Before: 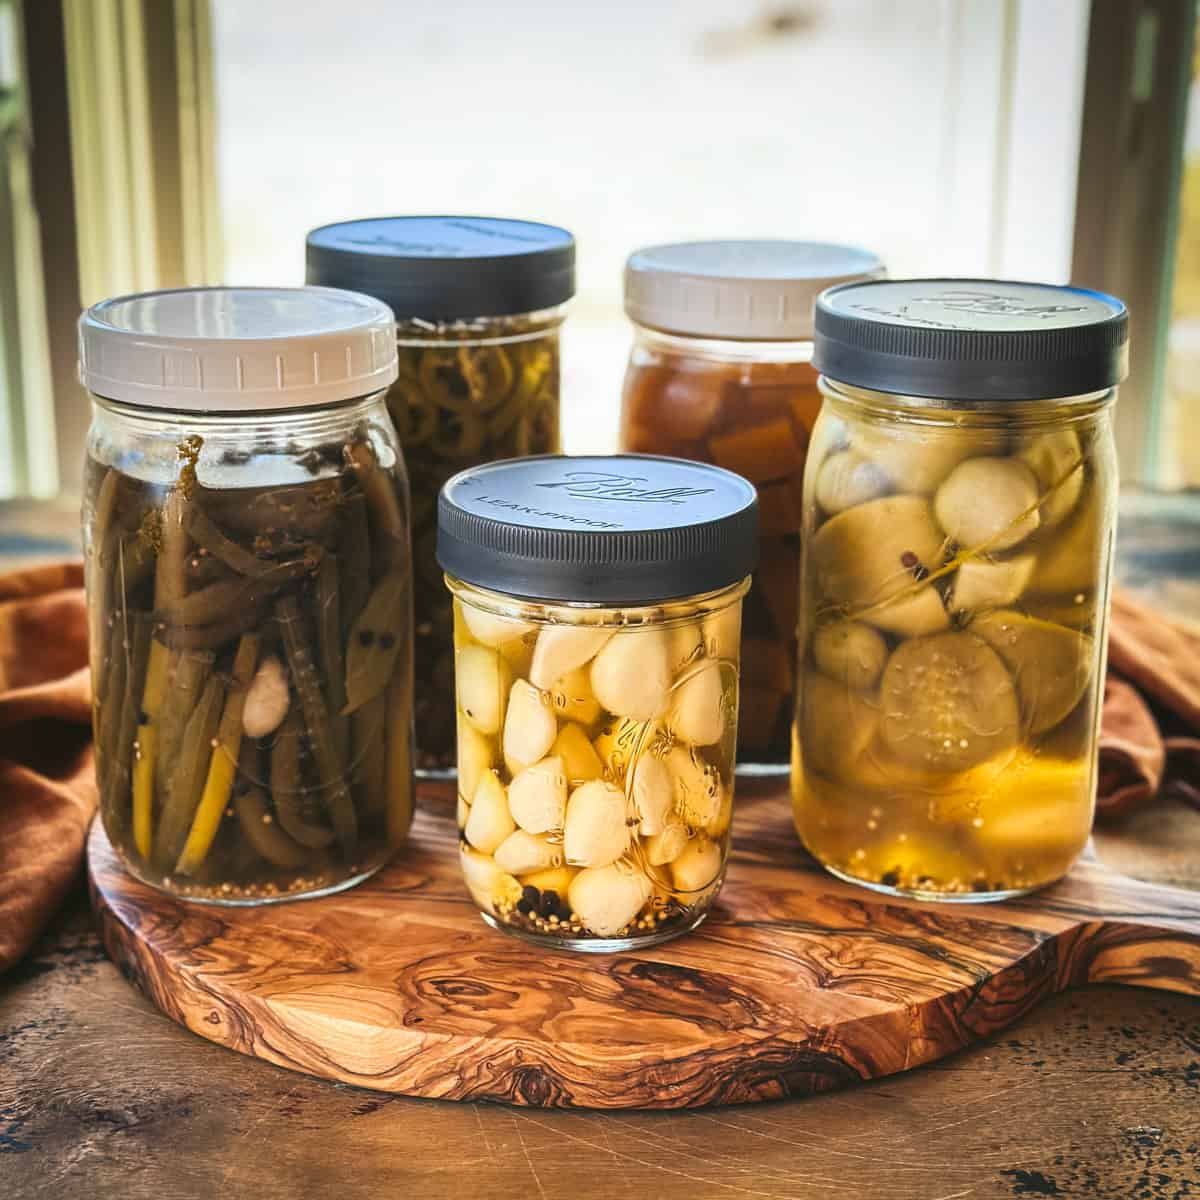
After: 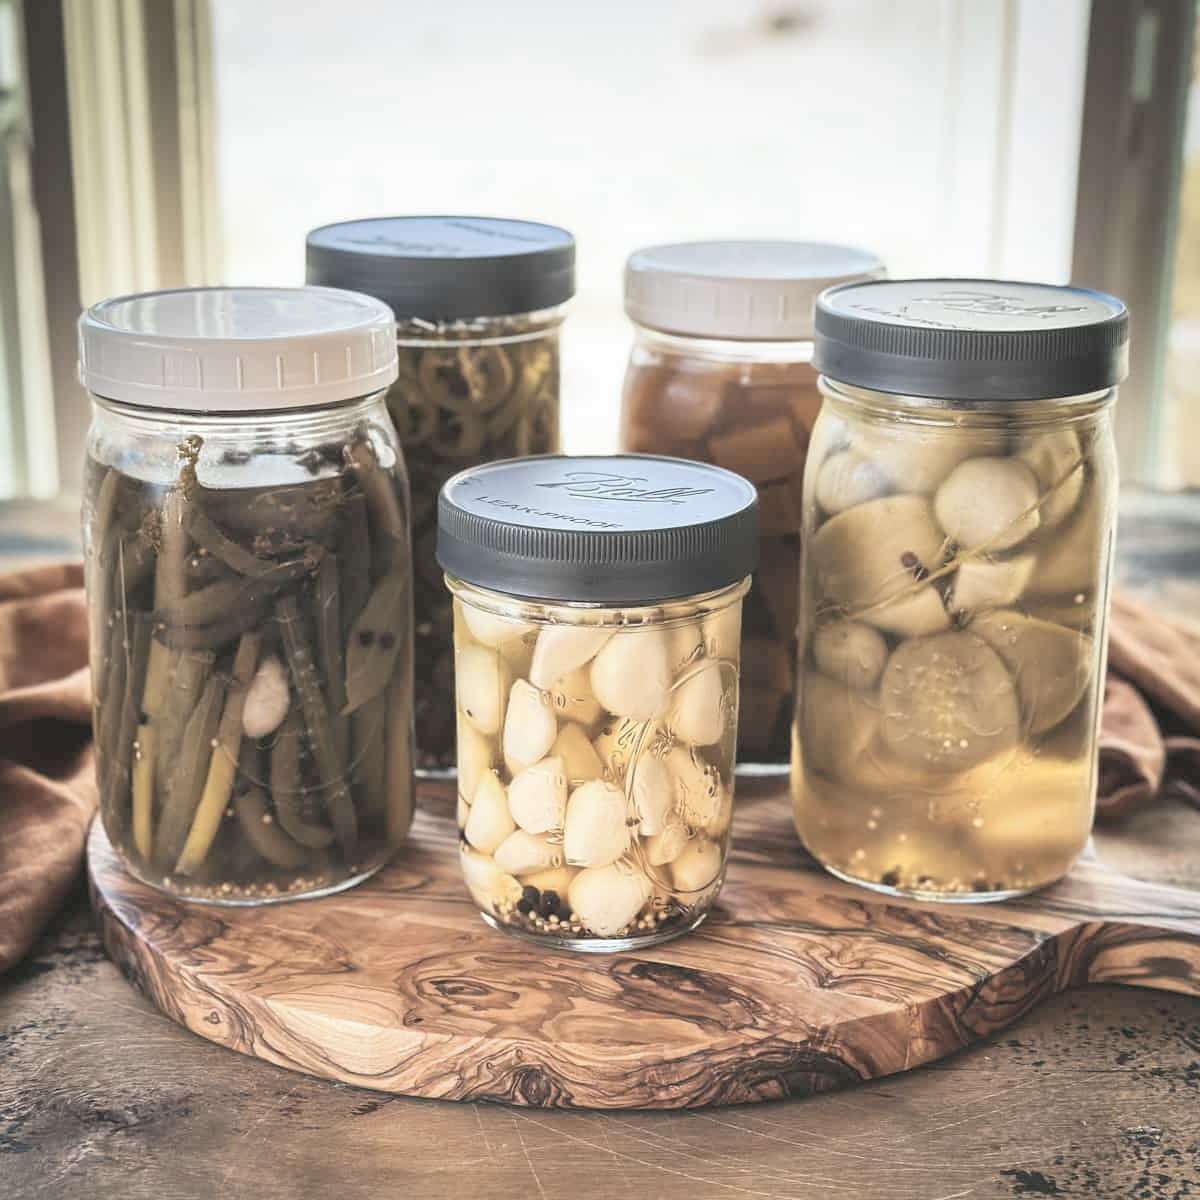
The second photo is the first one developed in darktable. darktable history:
contrast brightness saturation: brightness 0.183, saturation -0.512
